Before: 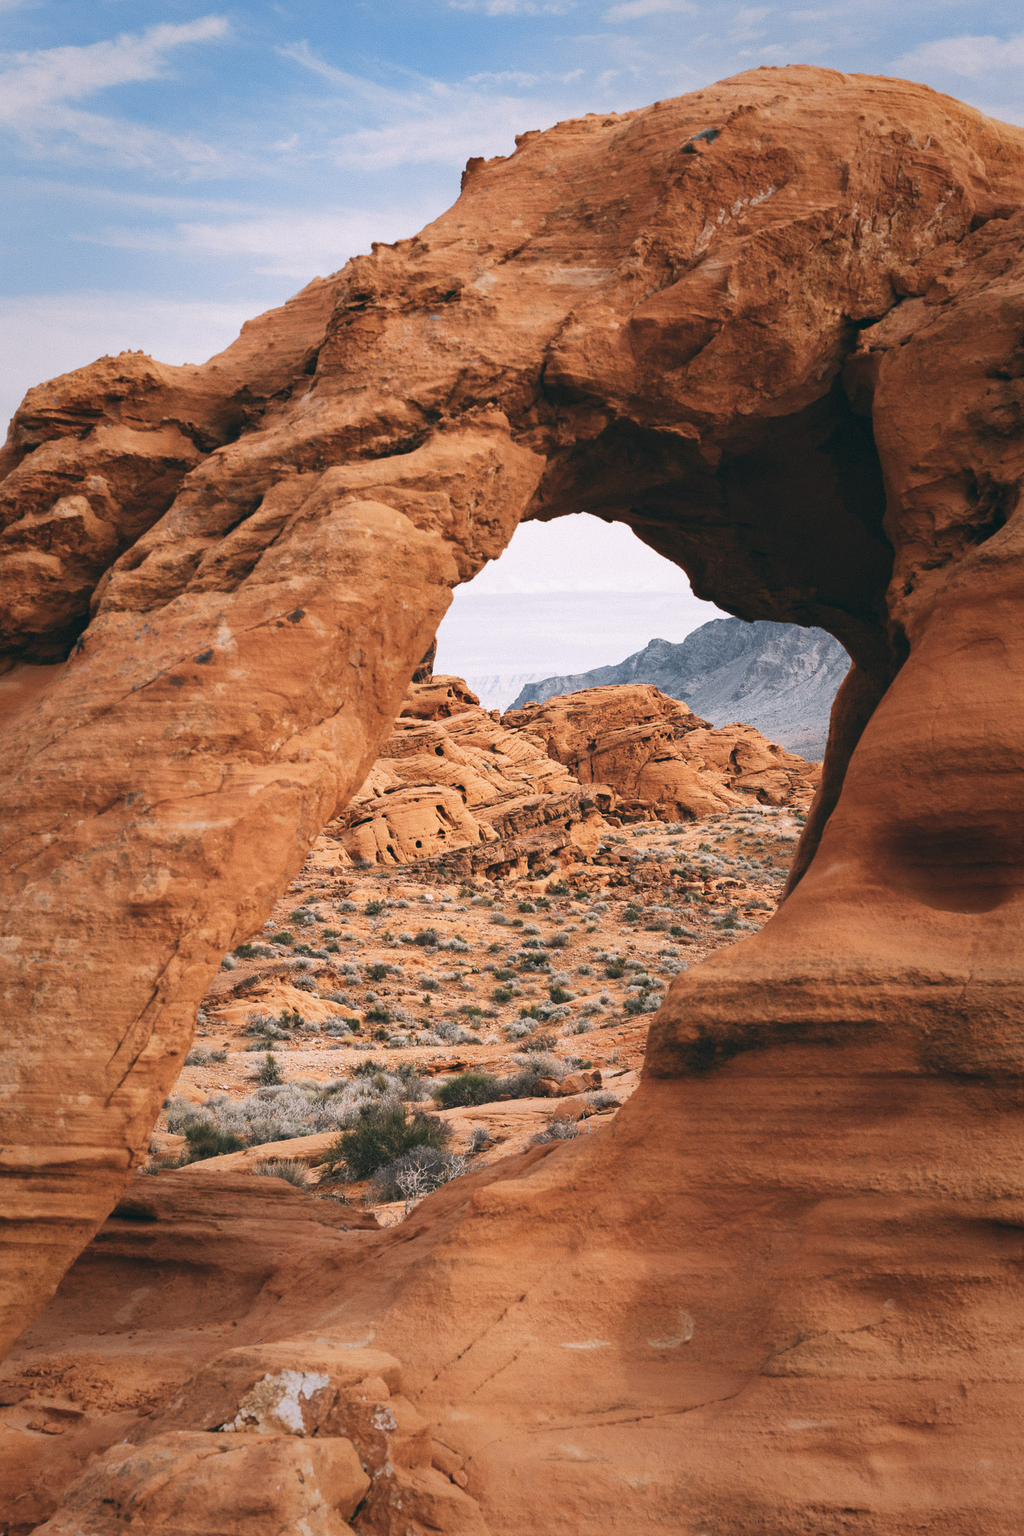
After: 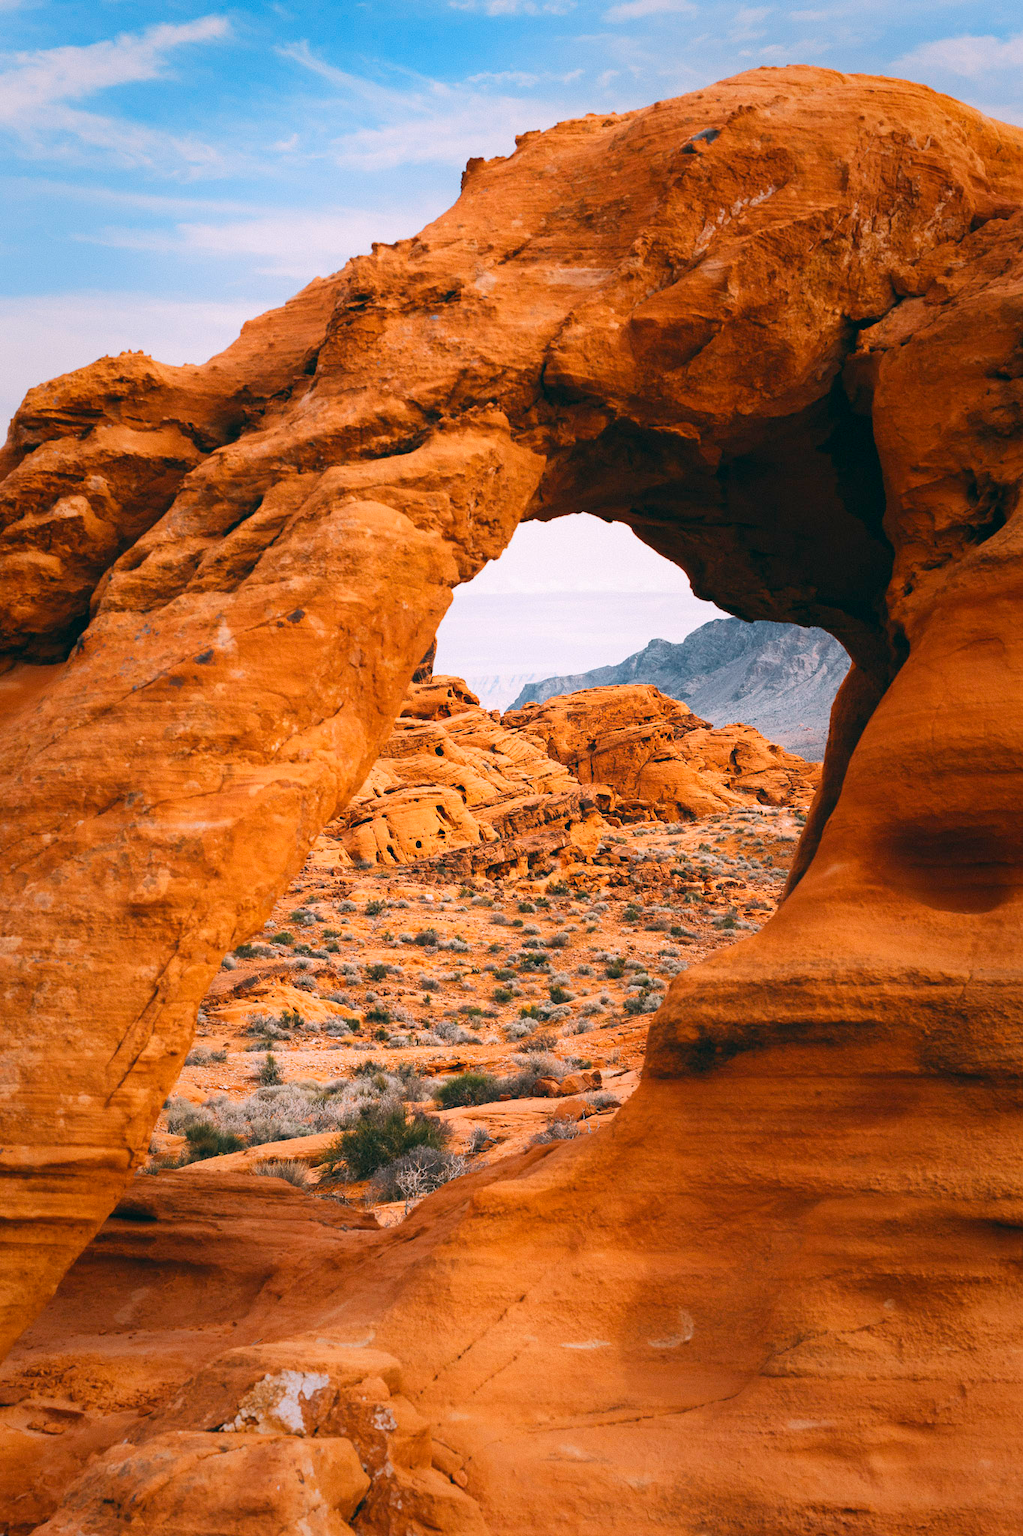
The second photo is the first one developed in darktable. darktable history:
shadows and highlights: shadows -23.08, highlights 46.15, soften with gaussian
color balance rgb: perceptual saturation grading › global saturation 25%, global vibrance 20%
